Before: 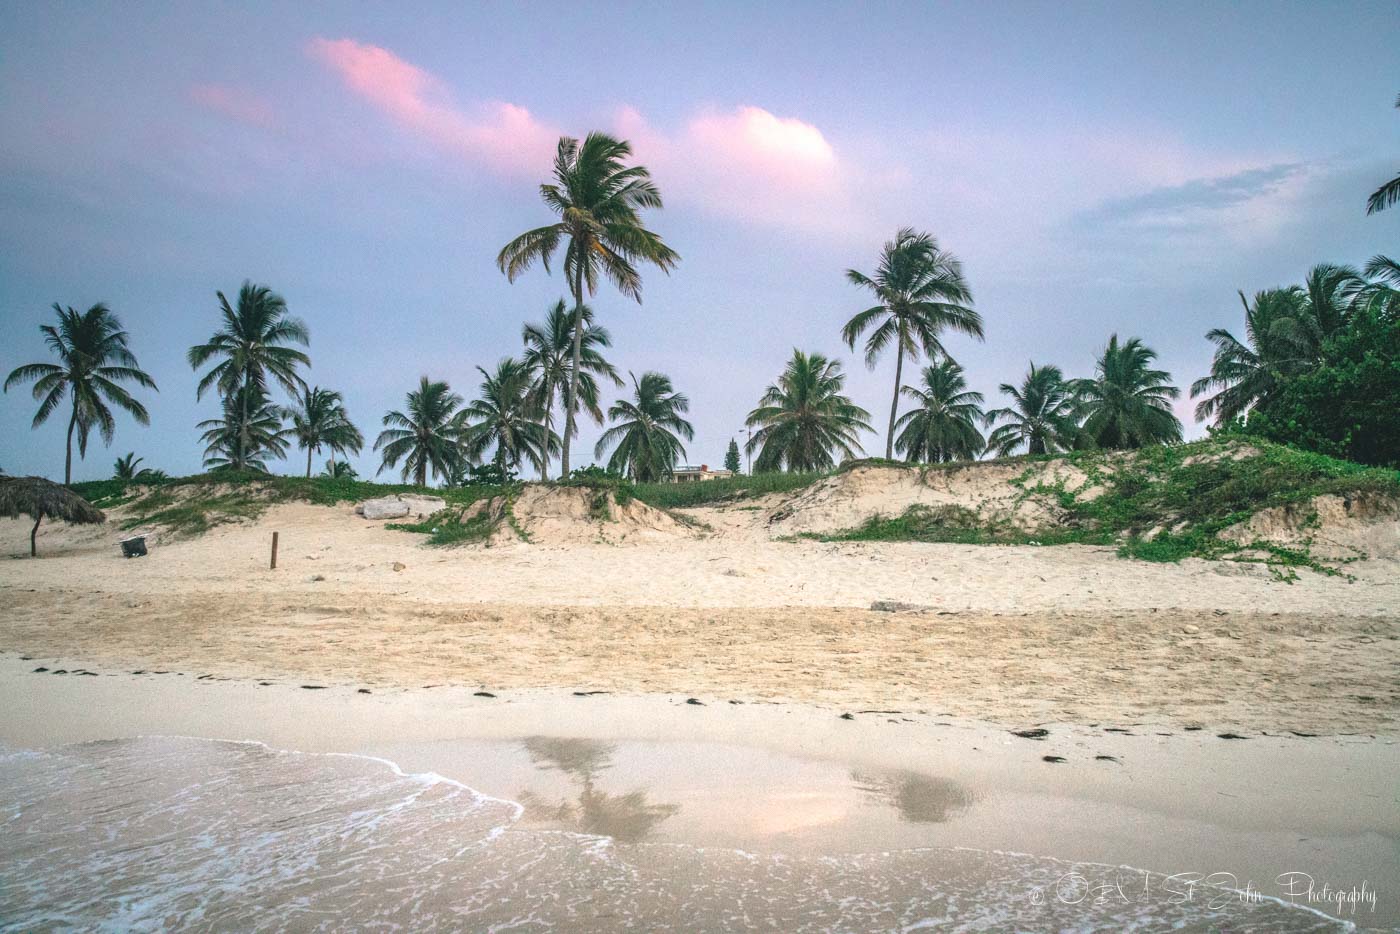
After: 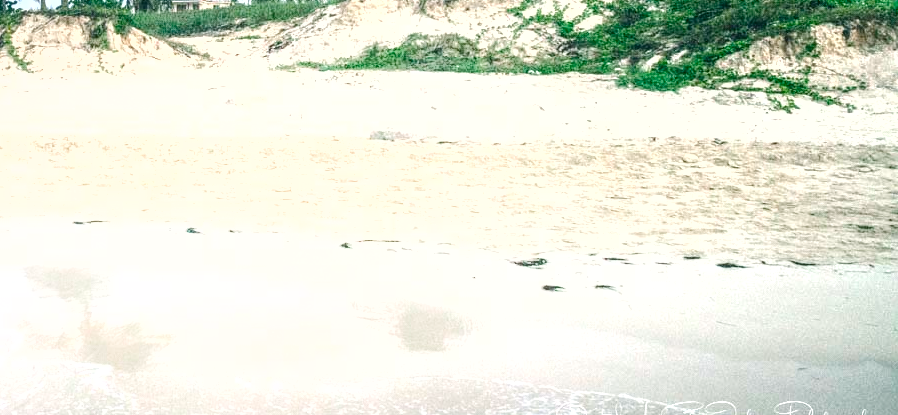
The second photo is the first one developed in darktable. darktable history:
tone equalizer: edges refinement/feathering 500, mask exposure compensation -1.57 EV, preserve details no
crop and rotate: left 35.814%, top 50.509%, bottom 4.956%
color balance rgb: power › luminance -7.727%, power › chroma 1.077%, power › hue 217.81°, perceptual saturation grading › global saturation 20%, perceptual saturation grading › highlights -49.987%, perceptual saturation grading › shadows 24.859%, perceptual brilliance grading › global brilliance 30.604%
shadows and highlights: shadows -25.87, highlights 48.4, soften with gaussian
local contrast: on, module defaults
contrast brightness saturation: contrast -0.011, brightness -0.013, saturation 0.034
